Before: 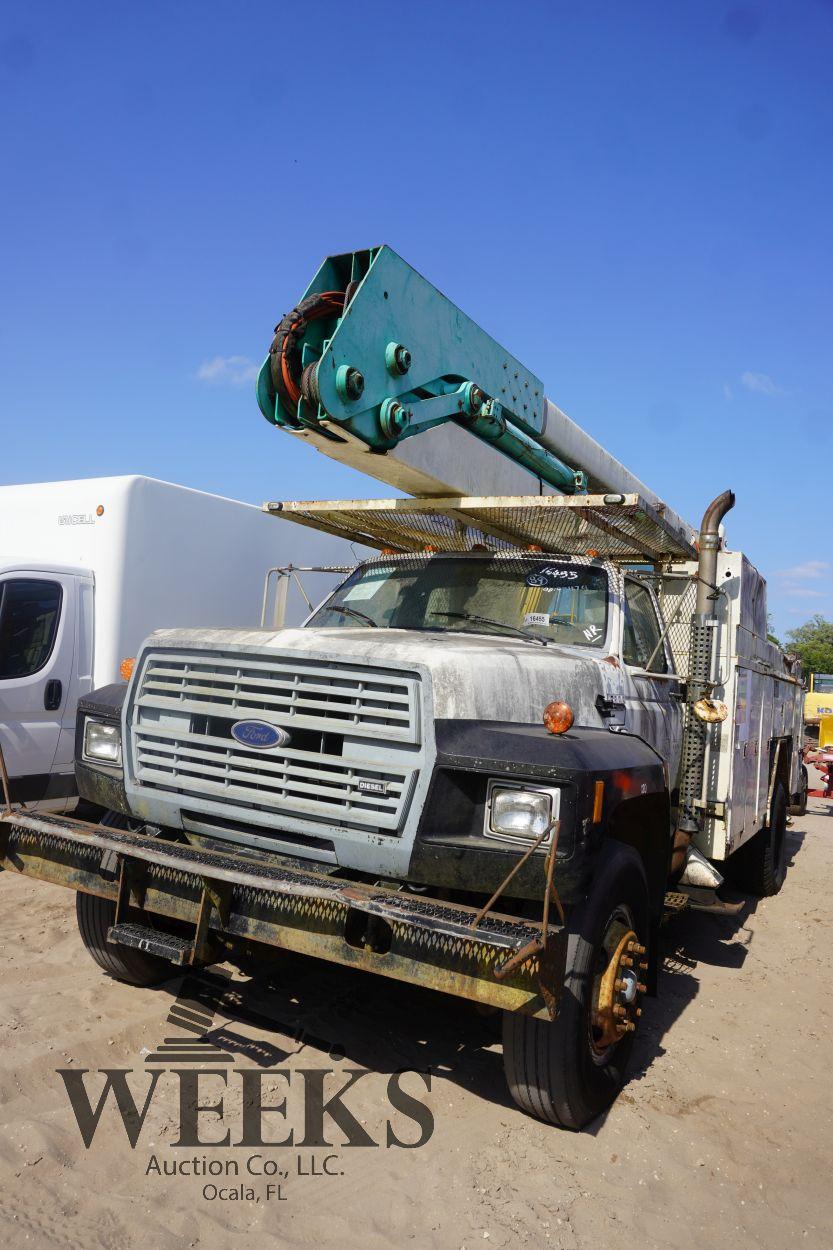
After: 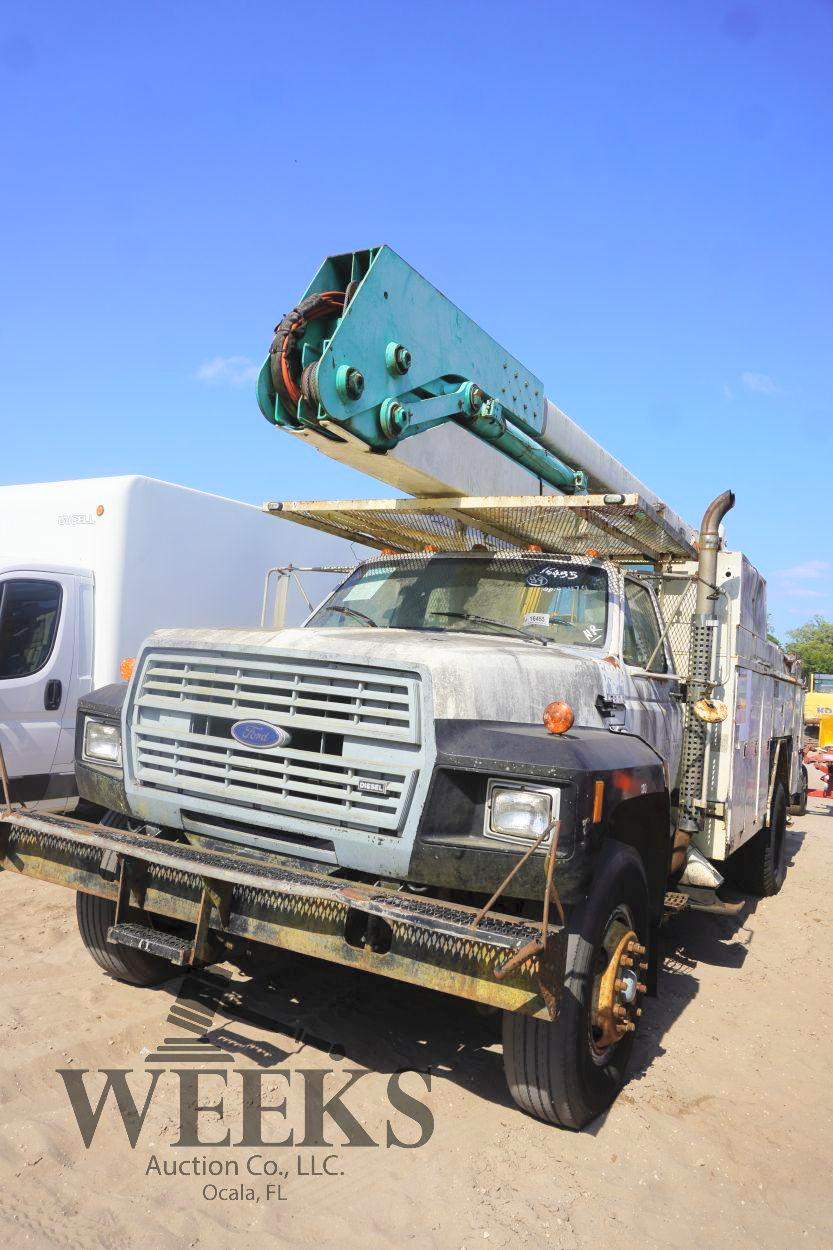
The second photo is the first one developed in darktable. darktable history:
levels: levels [0, 0.499, 1]
contrast brightness saturation: contrast 0.1, brightness 0.3, saturation 0.14
